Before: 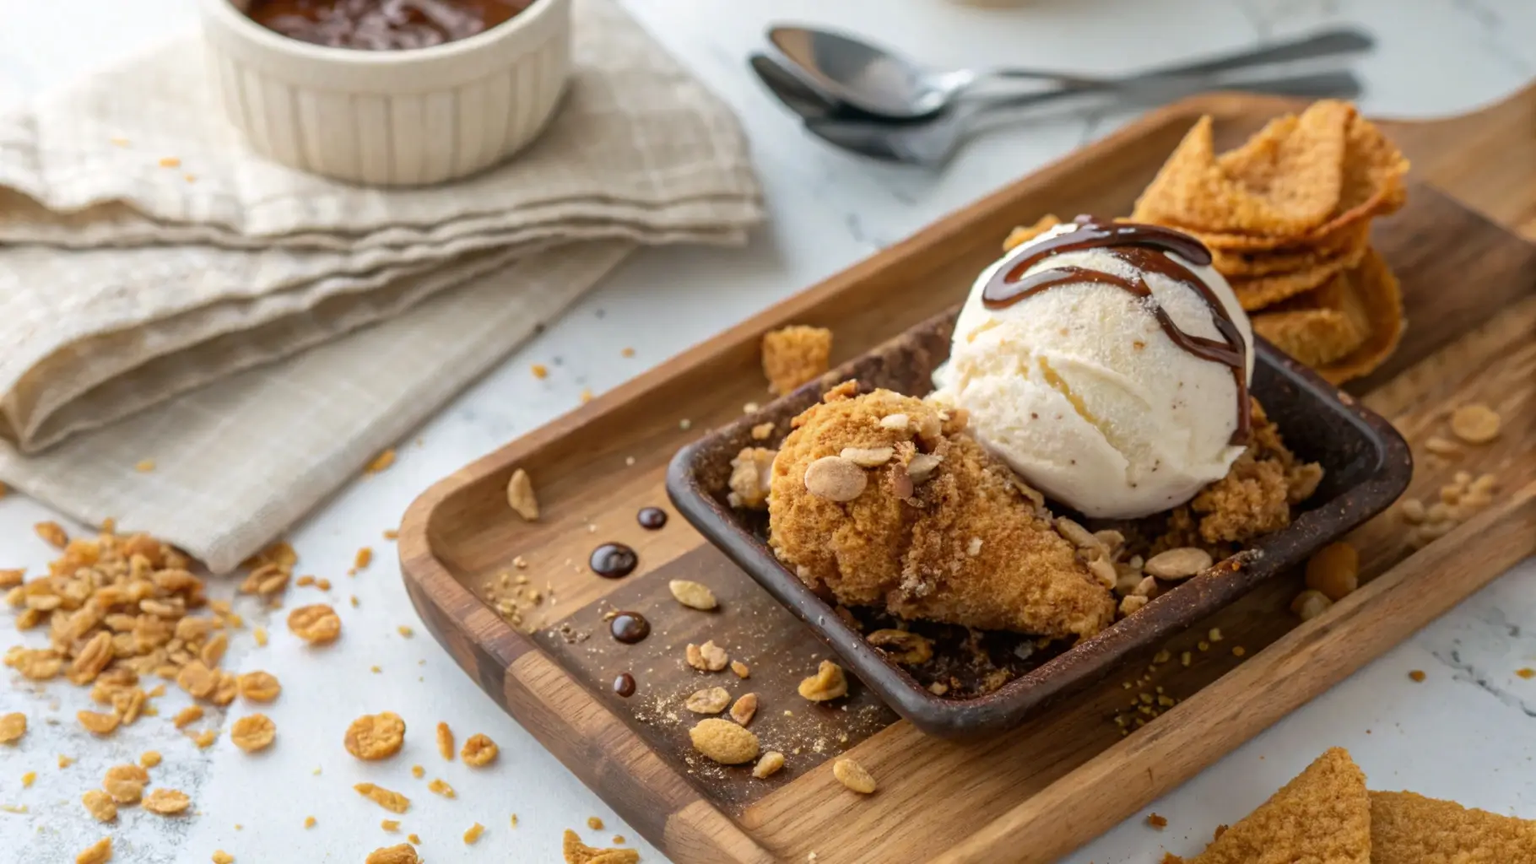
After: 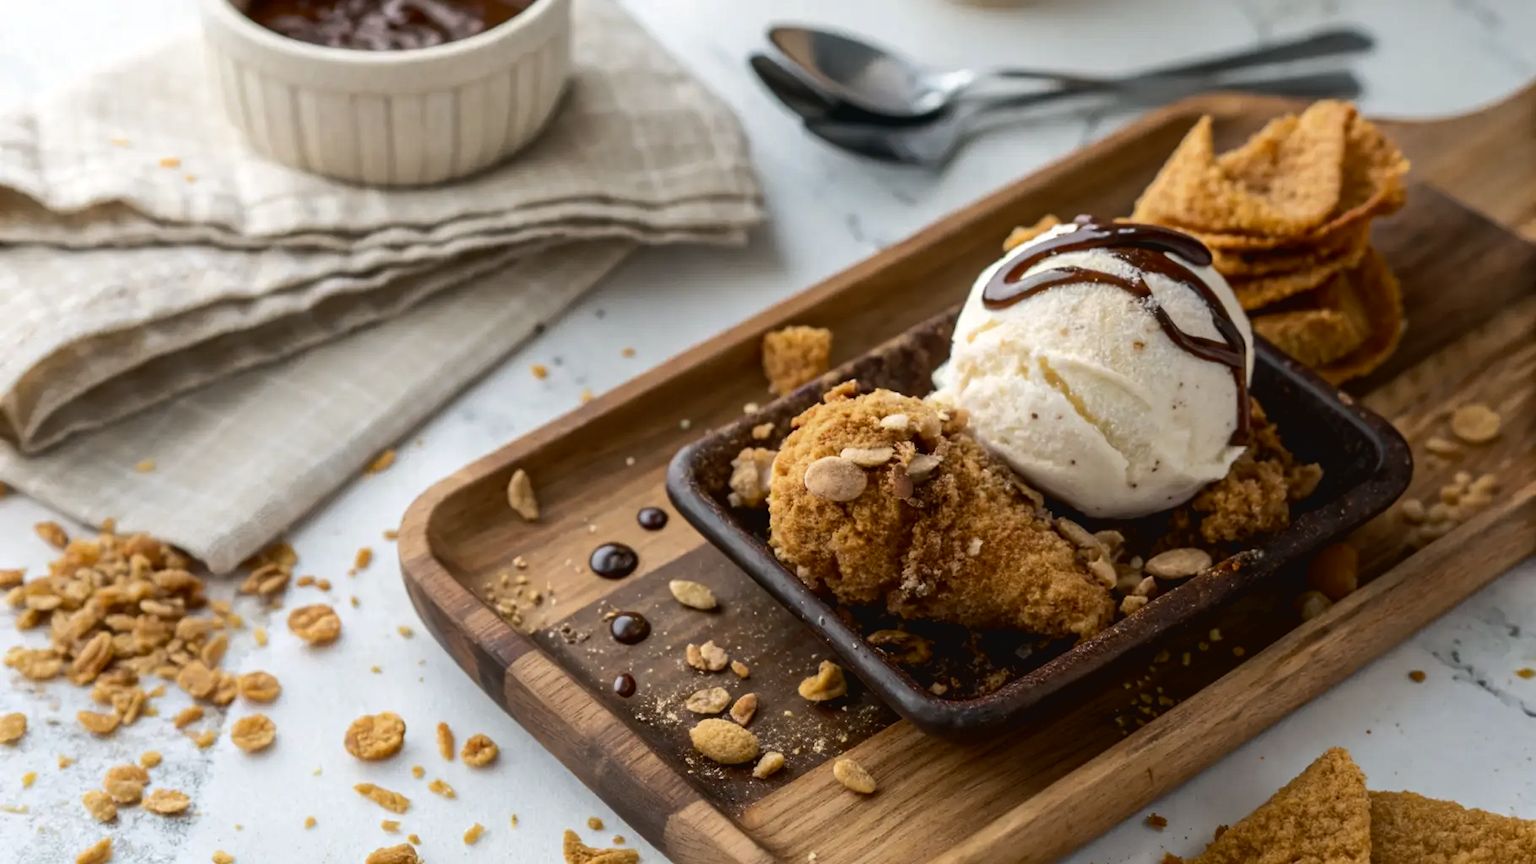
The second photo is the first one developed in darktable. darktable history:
contrast brightness saturation: contrast -0.08, brightness -0.04, saturation -0.11
tone equalizer: -8 EV -0.75 EV, -7 EV -0.7 EV, -6 EV -0.6 EV, -5 EV -0.4 EV, -3 EV 0.4 EV, -2 EV 0.6 EV, -1 EV 0.7 EV, +0 EV 0.75 EV, edges refinement/feathering 500, mask exposure compensation -1.57 EV, preserve details no
exposure: black level correction 0.011, exposure -0.478 EV, compensate highlight preservation false
